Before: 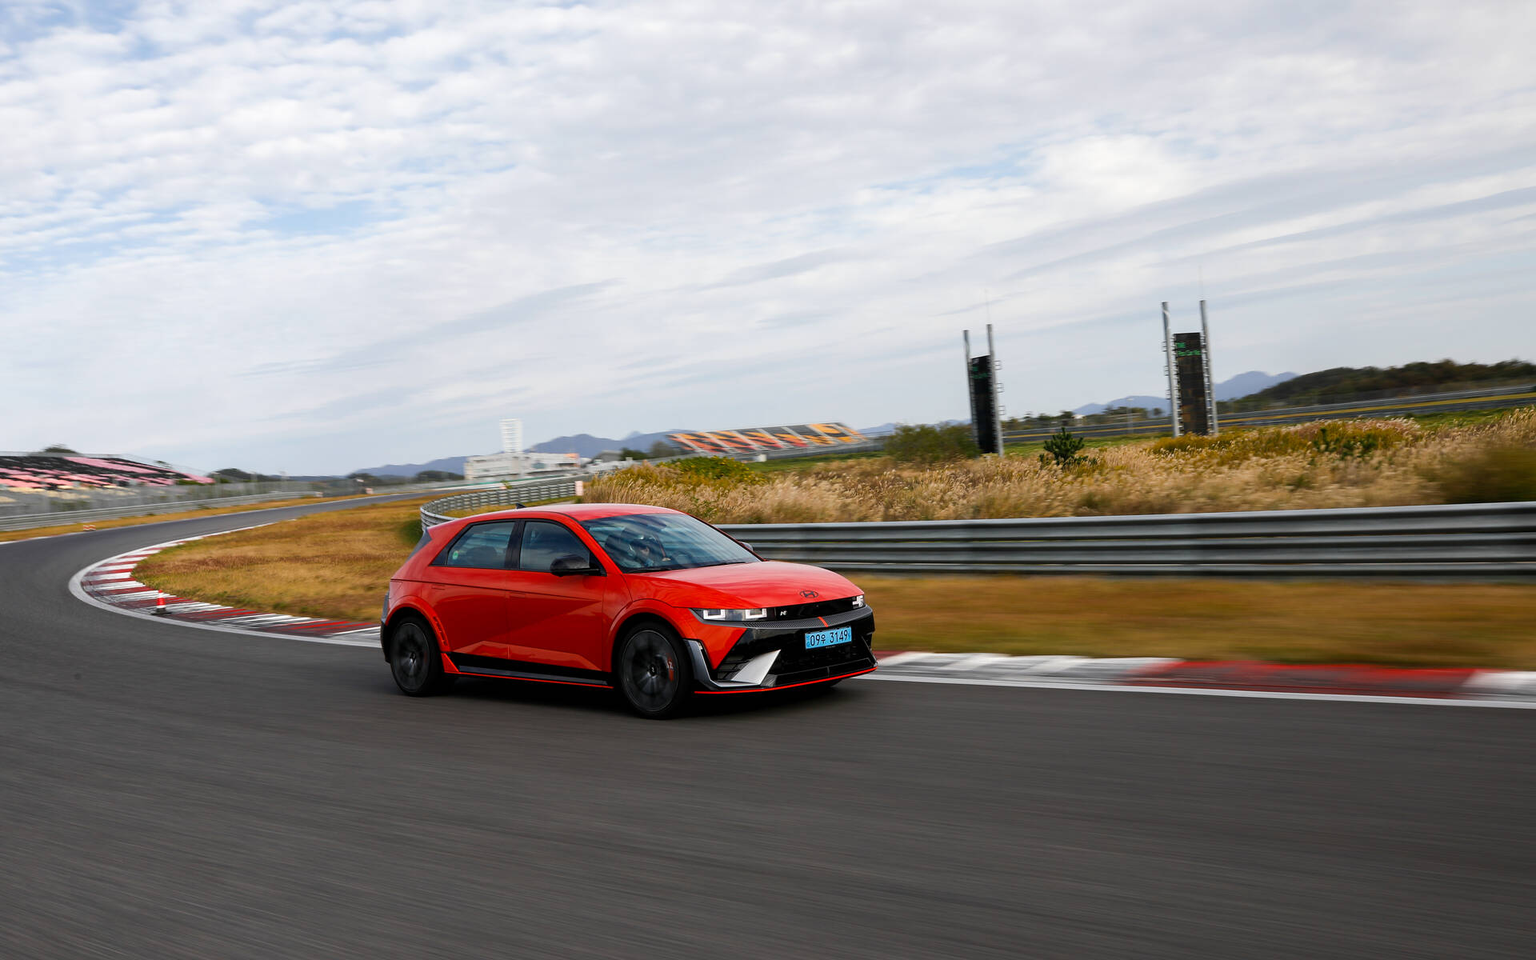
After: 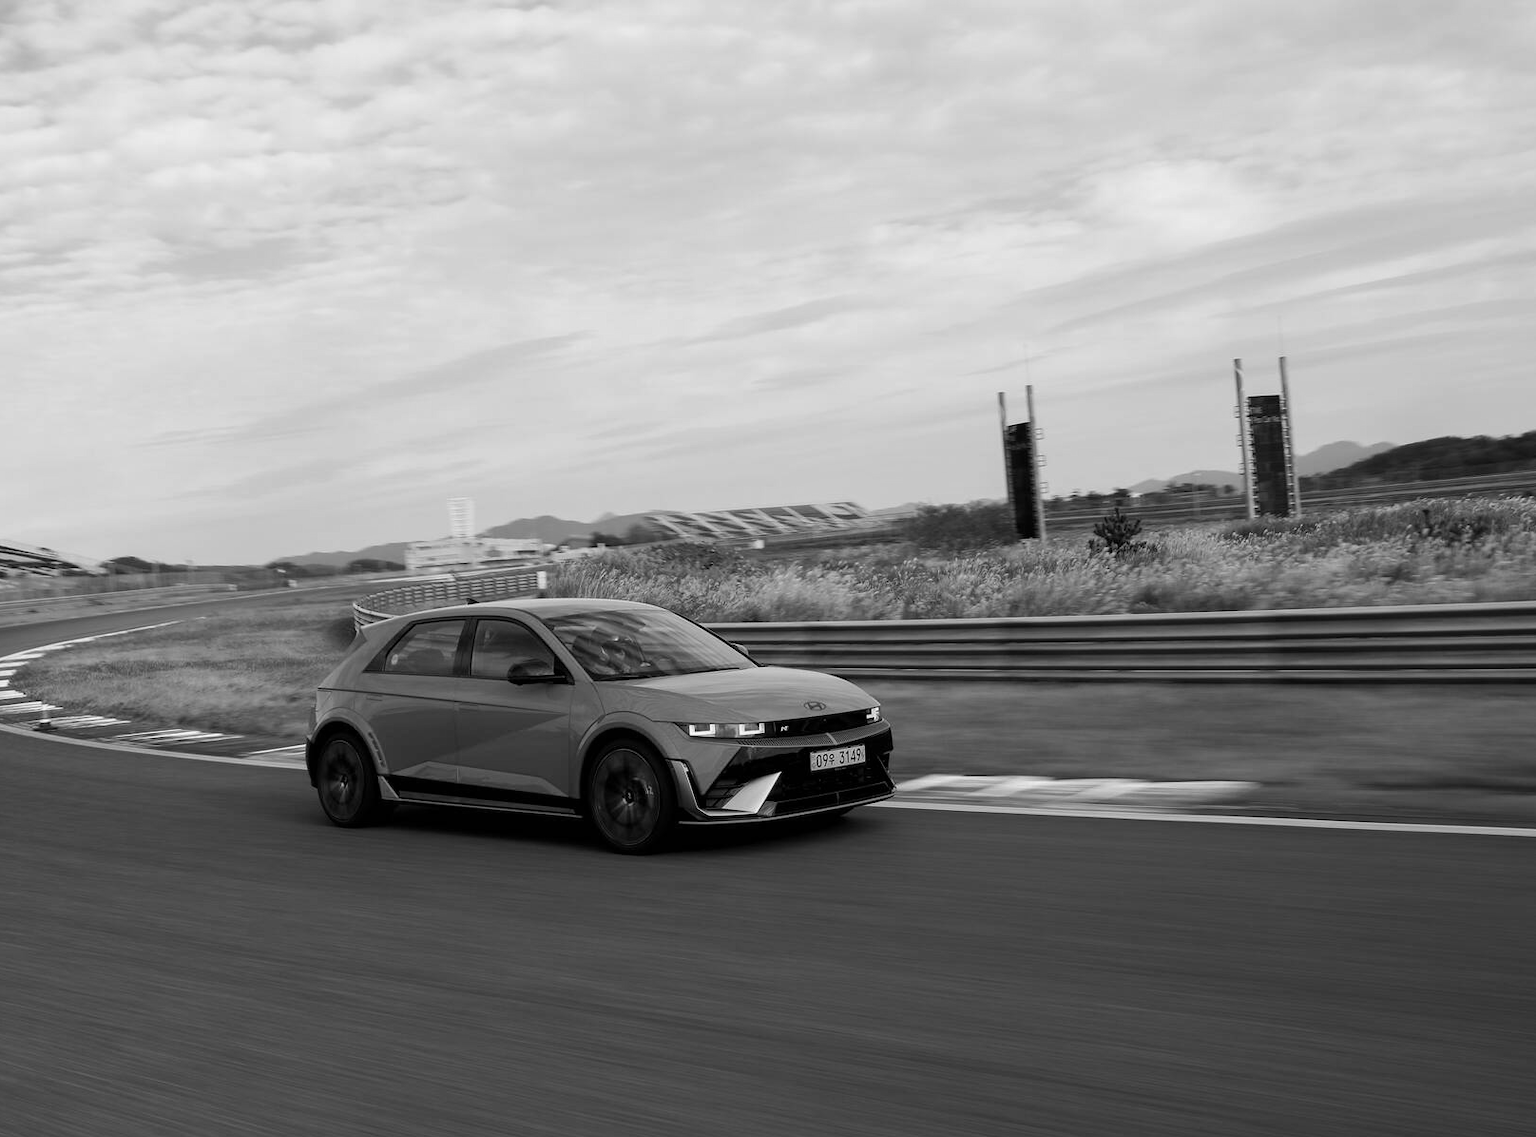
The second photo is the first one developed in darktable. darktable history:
monochrome: a 30.25, b 92.03
crop: left 8.026%, right 7.374%
